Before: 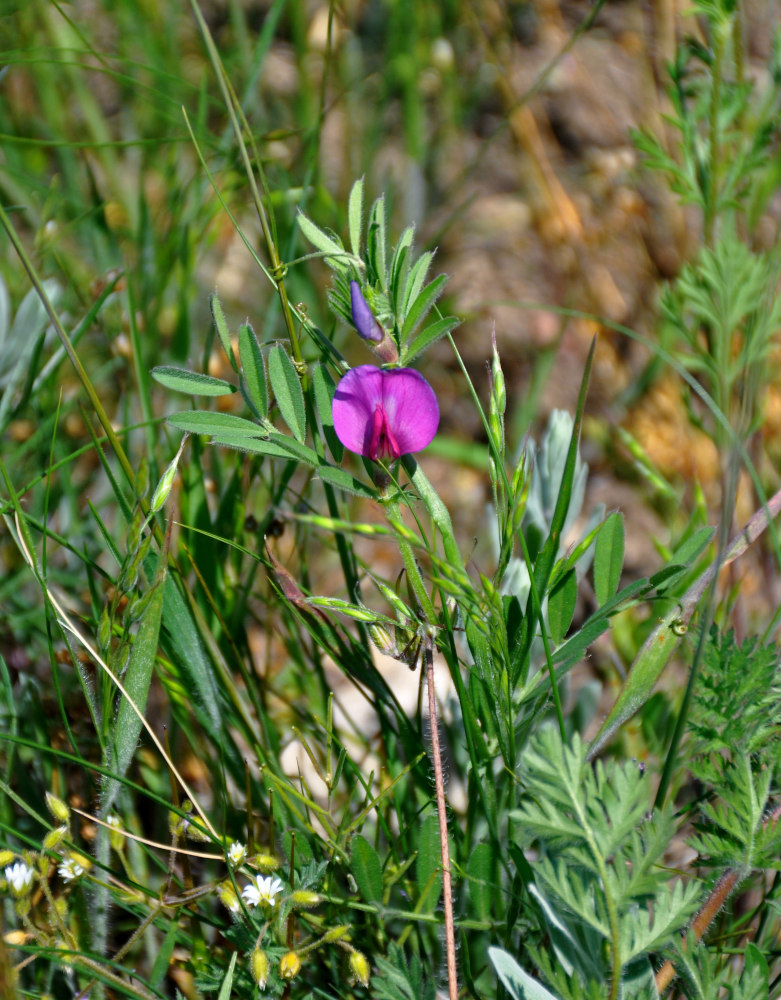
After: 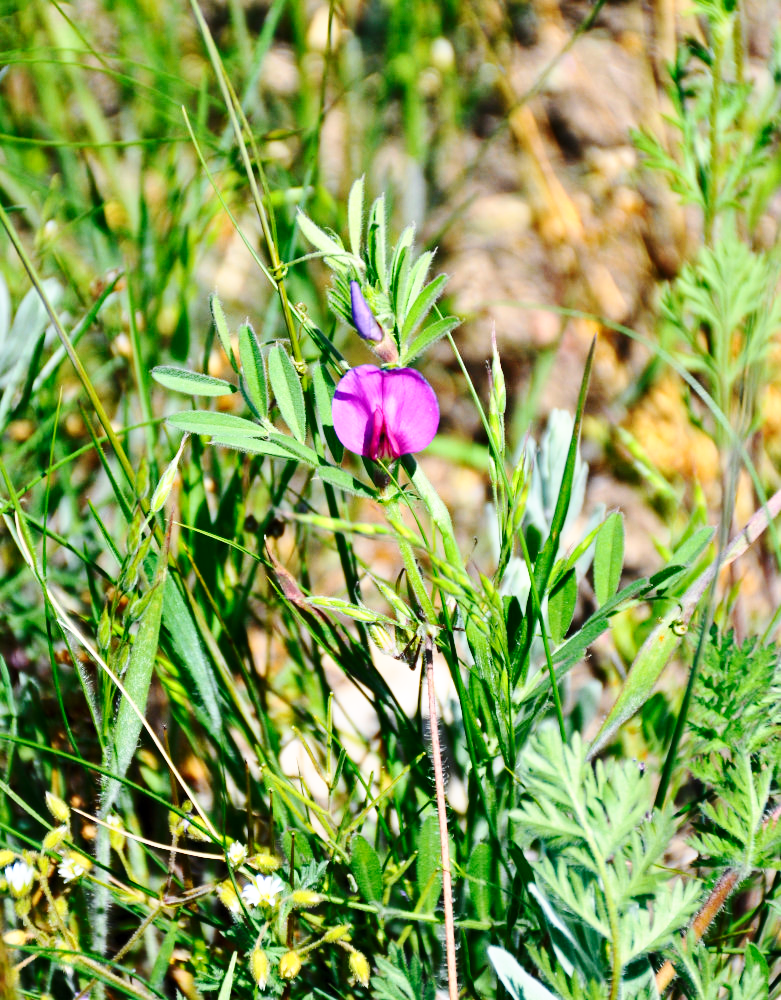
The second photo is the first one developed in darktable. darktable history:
base curve: curves: ch0 [(0, 0) (0.028, 0.03) (0.121, 0.232) (0.46, 0.748) (0.859, 0.968) (1, 1)], preserve colors none
contrast brightness saturation: contrast 0.239, brightness 0.09
